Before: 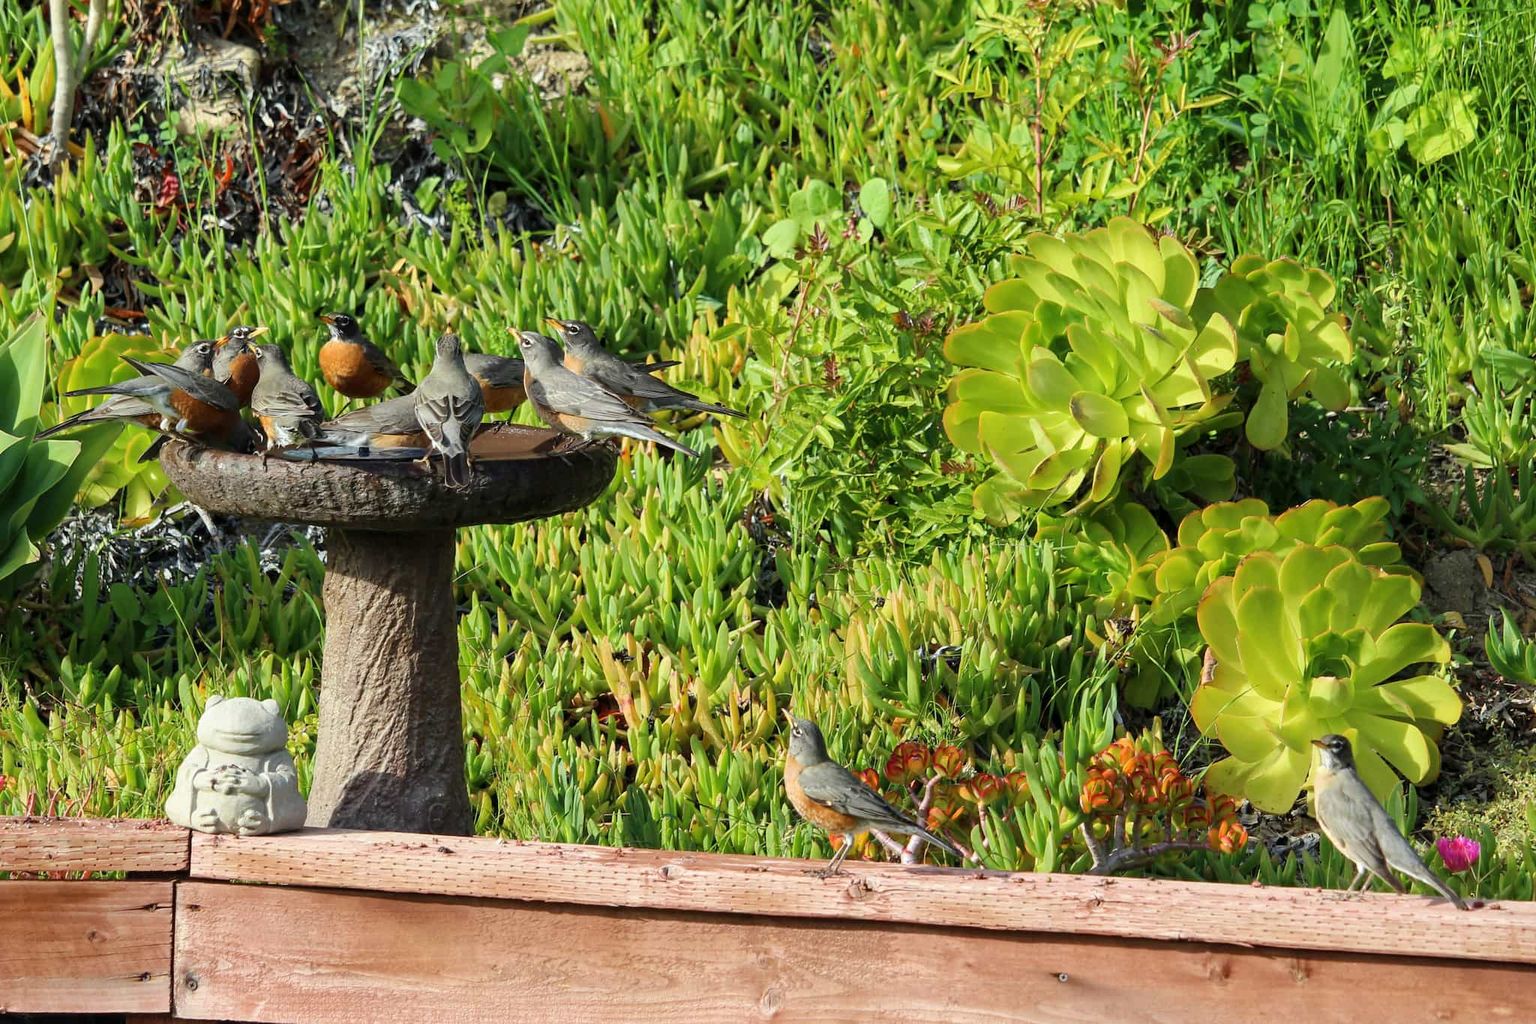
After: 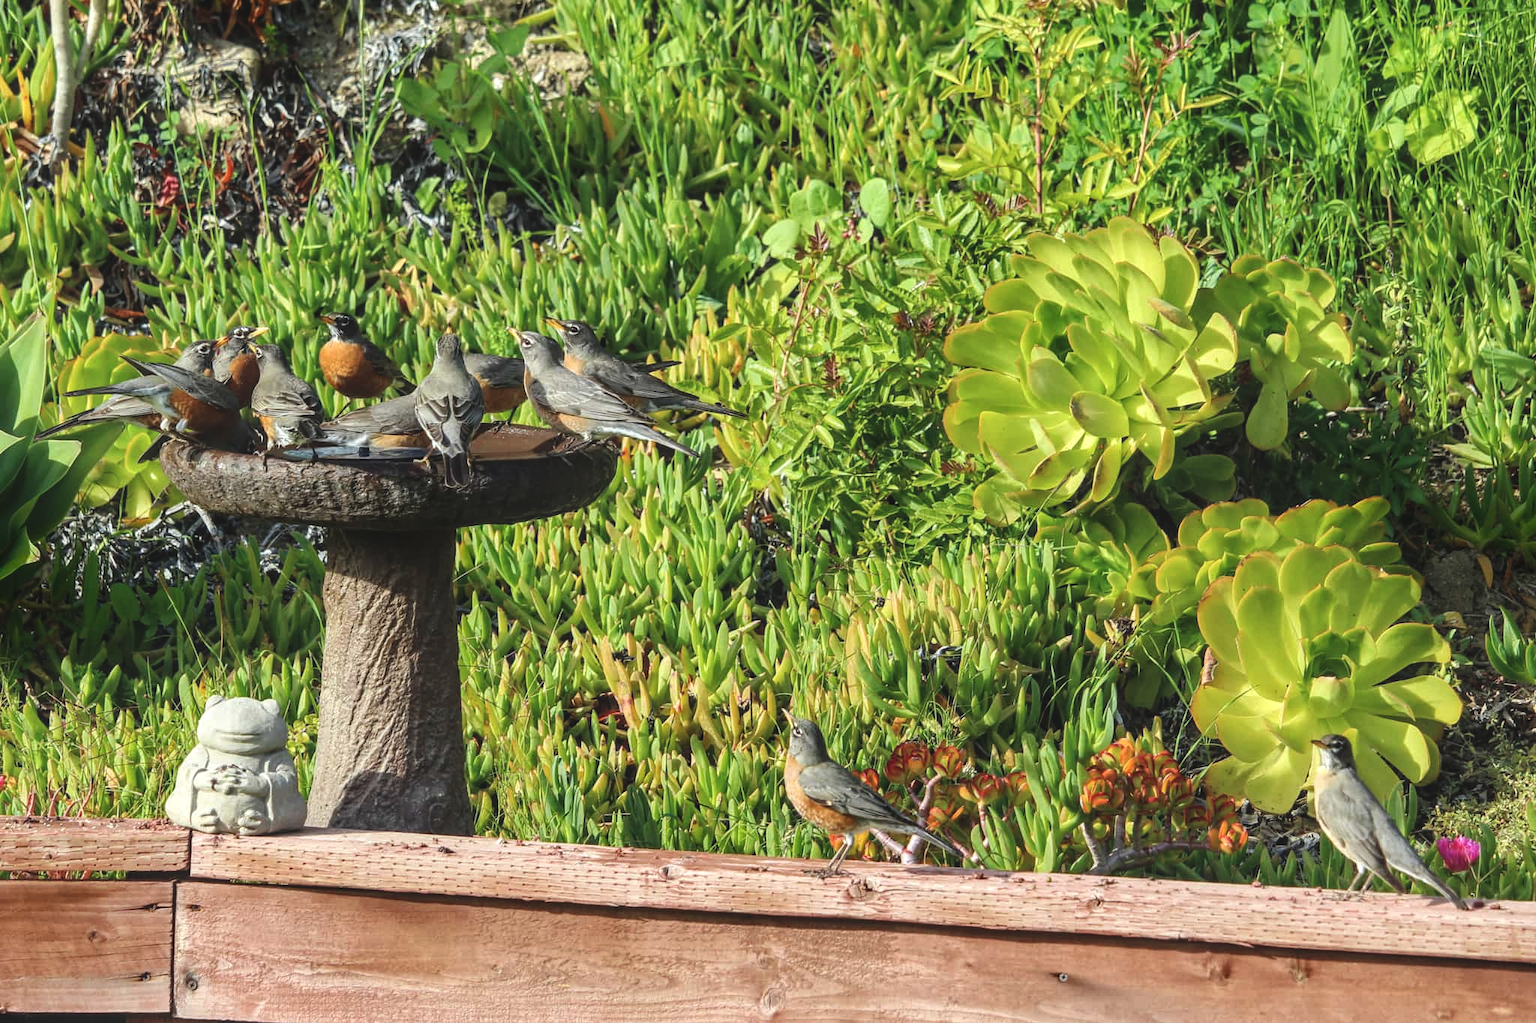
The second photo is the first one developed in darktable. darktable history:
shadows and highlights: shadows -88.03, highlights -35.45, shadows color adjustment 99.15%, highlights color adjustment 0%, soften with gaussian
color balance rgb: linear chroma grading › global chroma -0.67%, saturation formula JzAzBz (2021)
local contrast: detail 130%
exposure: black level correction -0.015, compensate highlight preservation false
